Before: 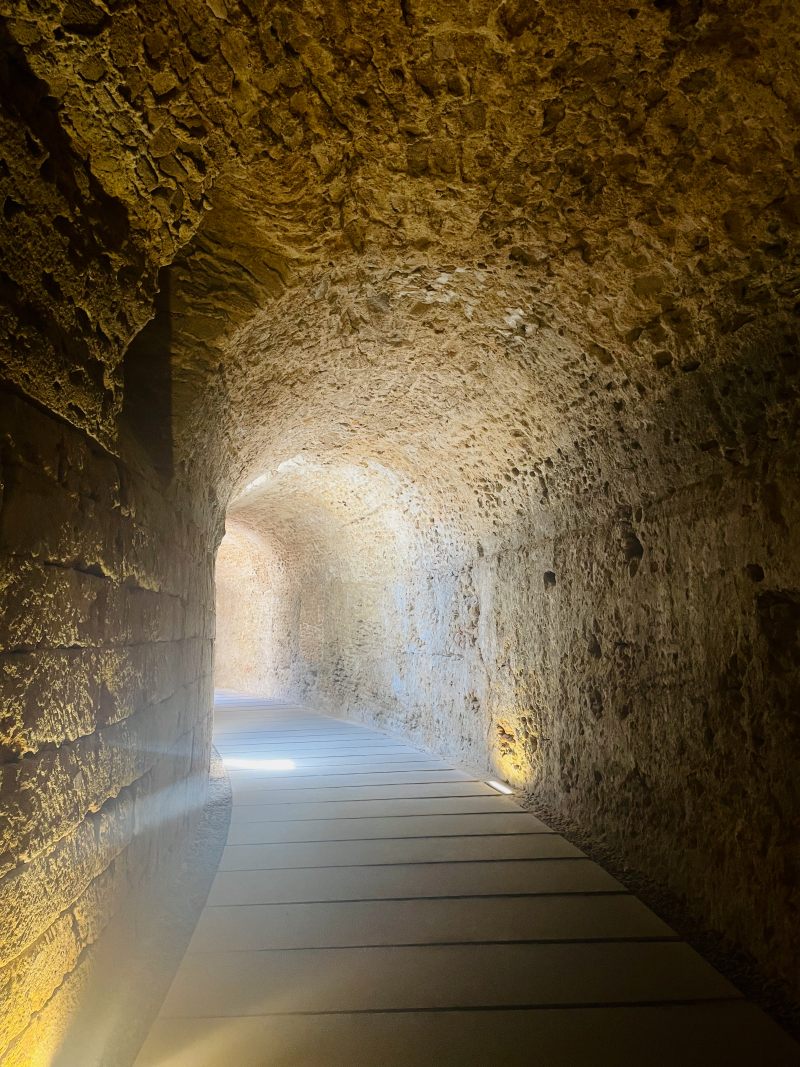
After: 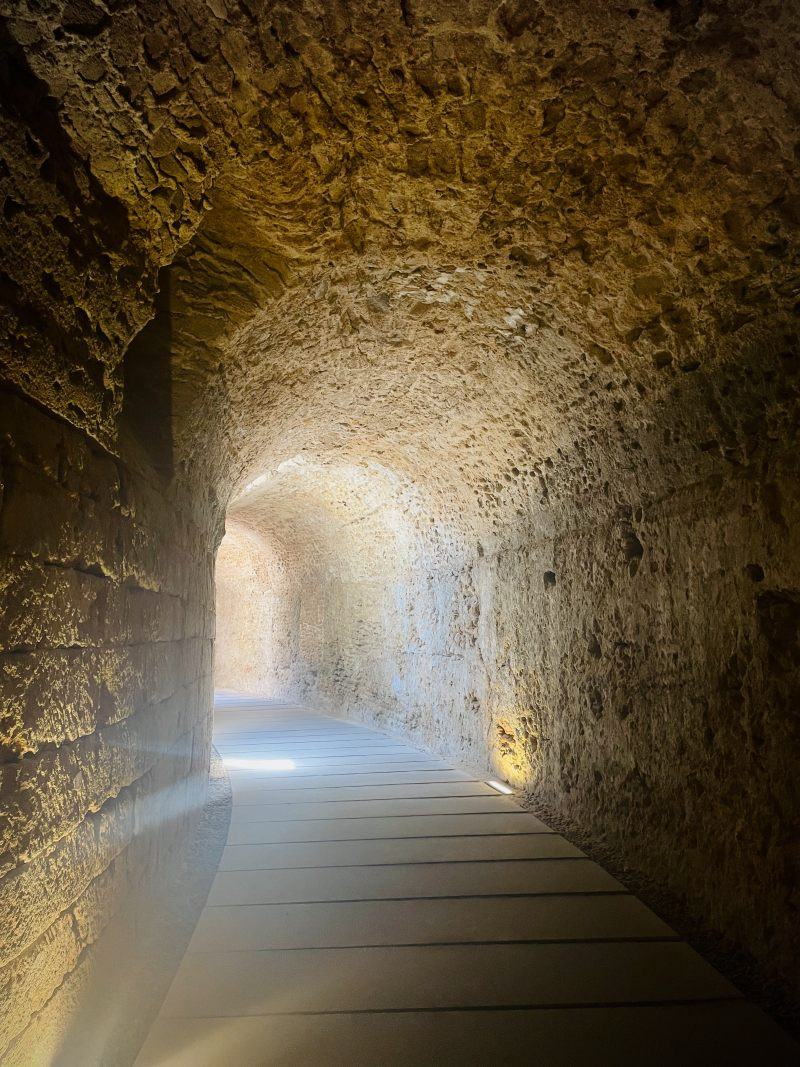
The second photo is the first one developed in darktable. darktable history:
vignetting: fall-off radius 61.23%, unbound false
color calibration: illuminant same as pipeline (D50), adaptation XYZ, x 0.346, y 0.358, temperature 5012.66 K
